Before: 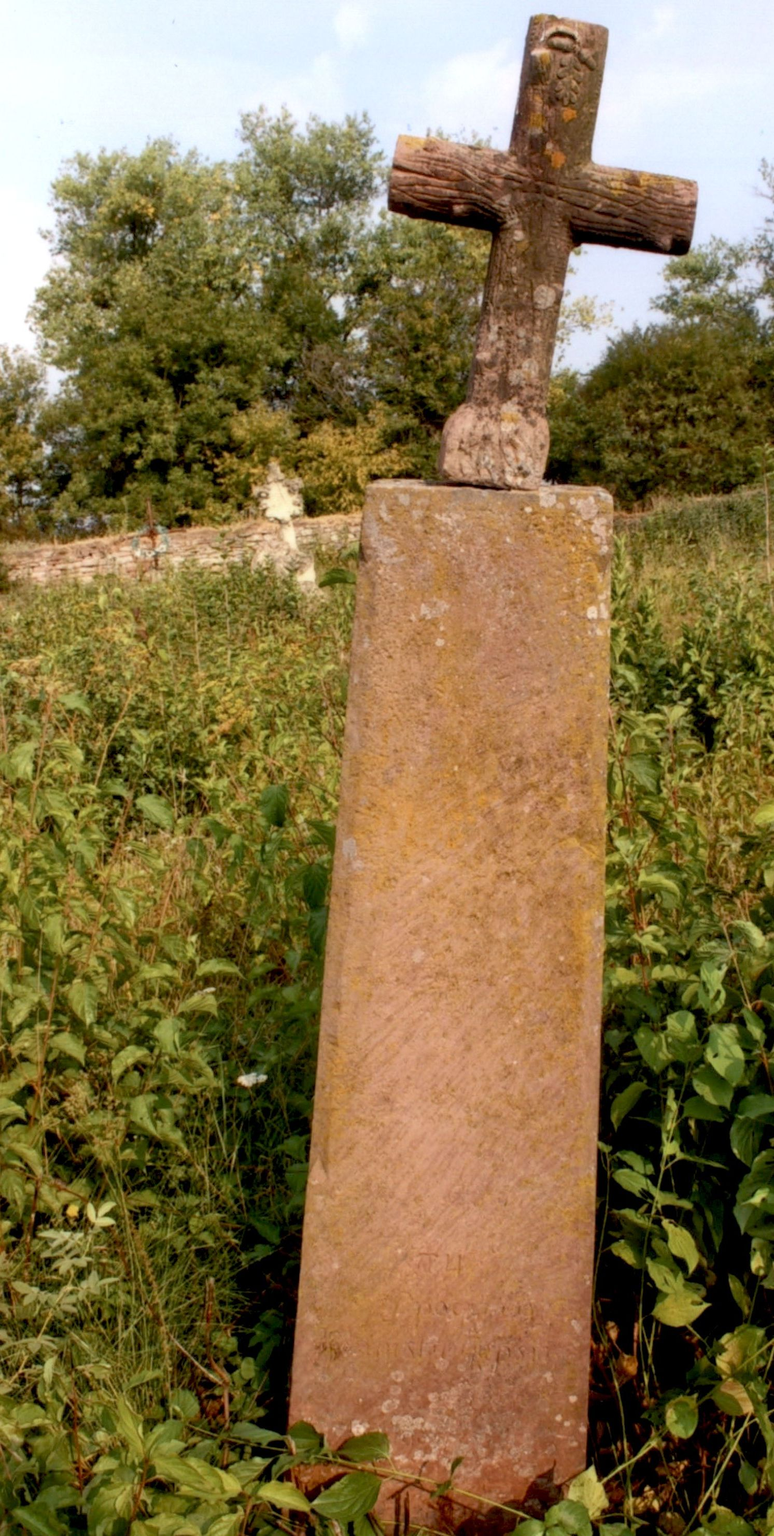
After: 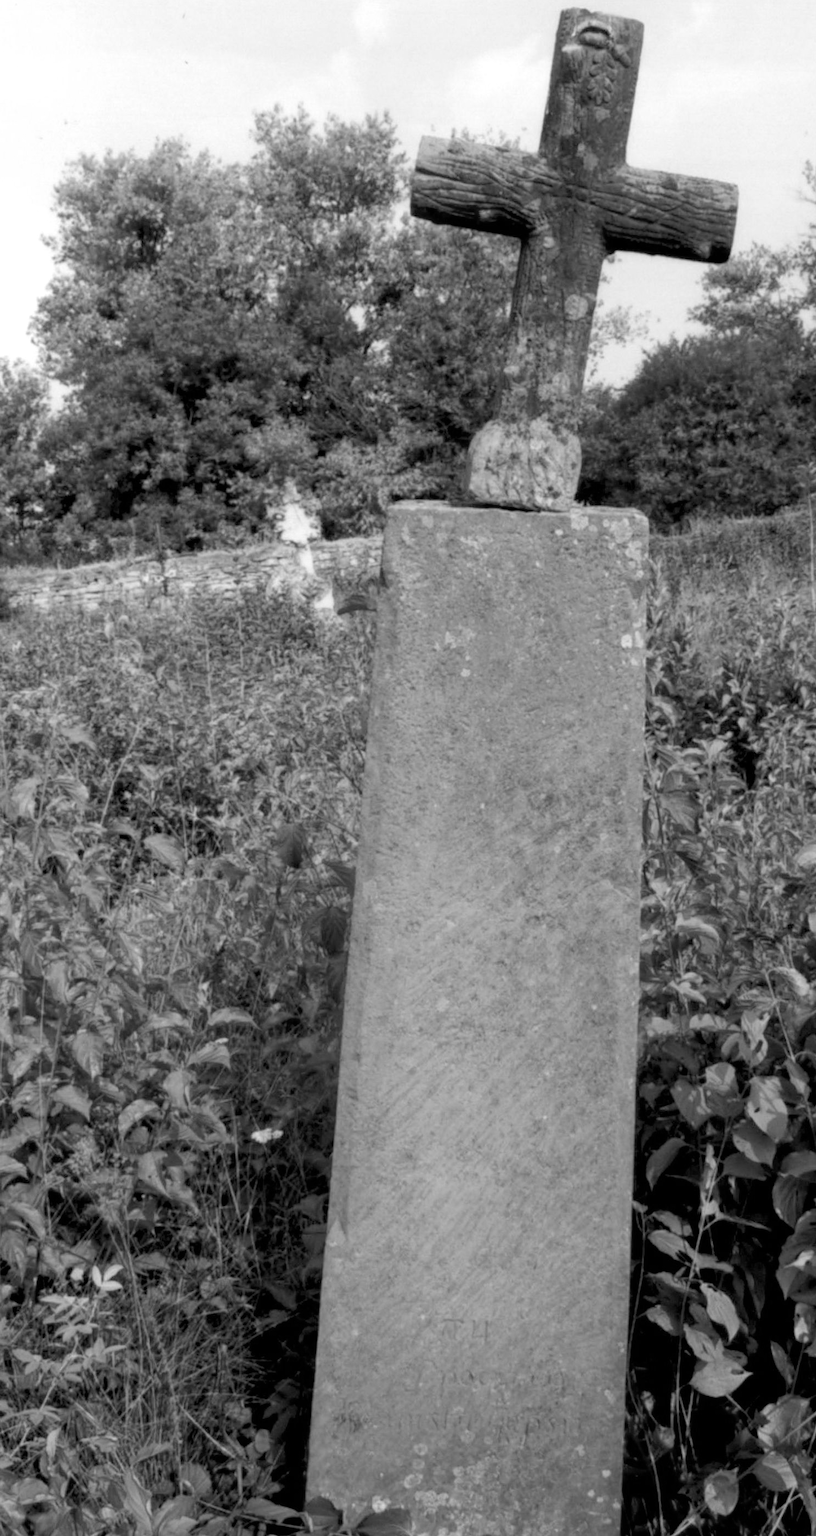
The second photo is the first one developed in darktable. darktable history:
monochrome: on, module defaults
crop: top 0.448%, right 0.264%, bottom 5.045%
white balance: red 1.004, blue 1.096
